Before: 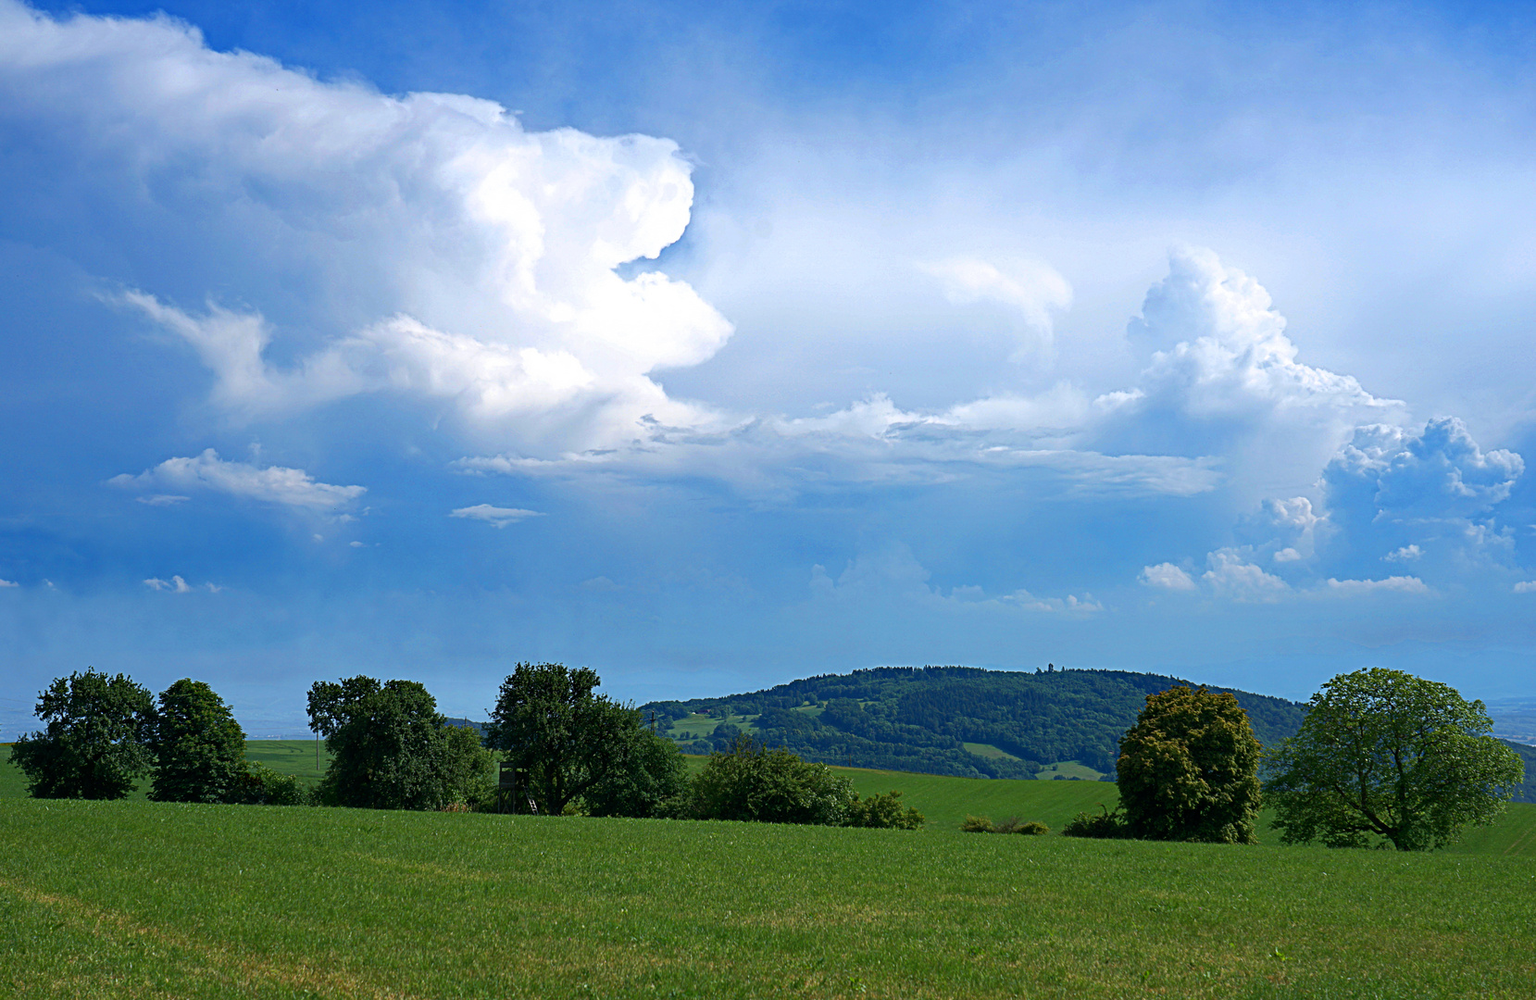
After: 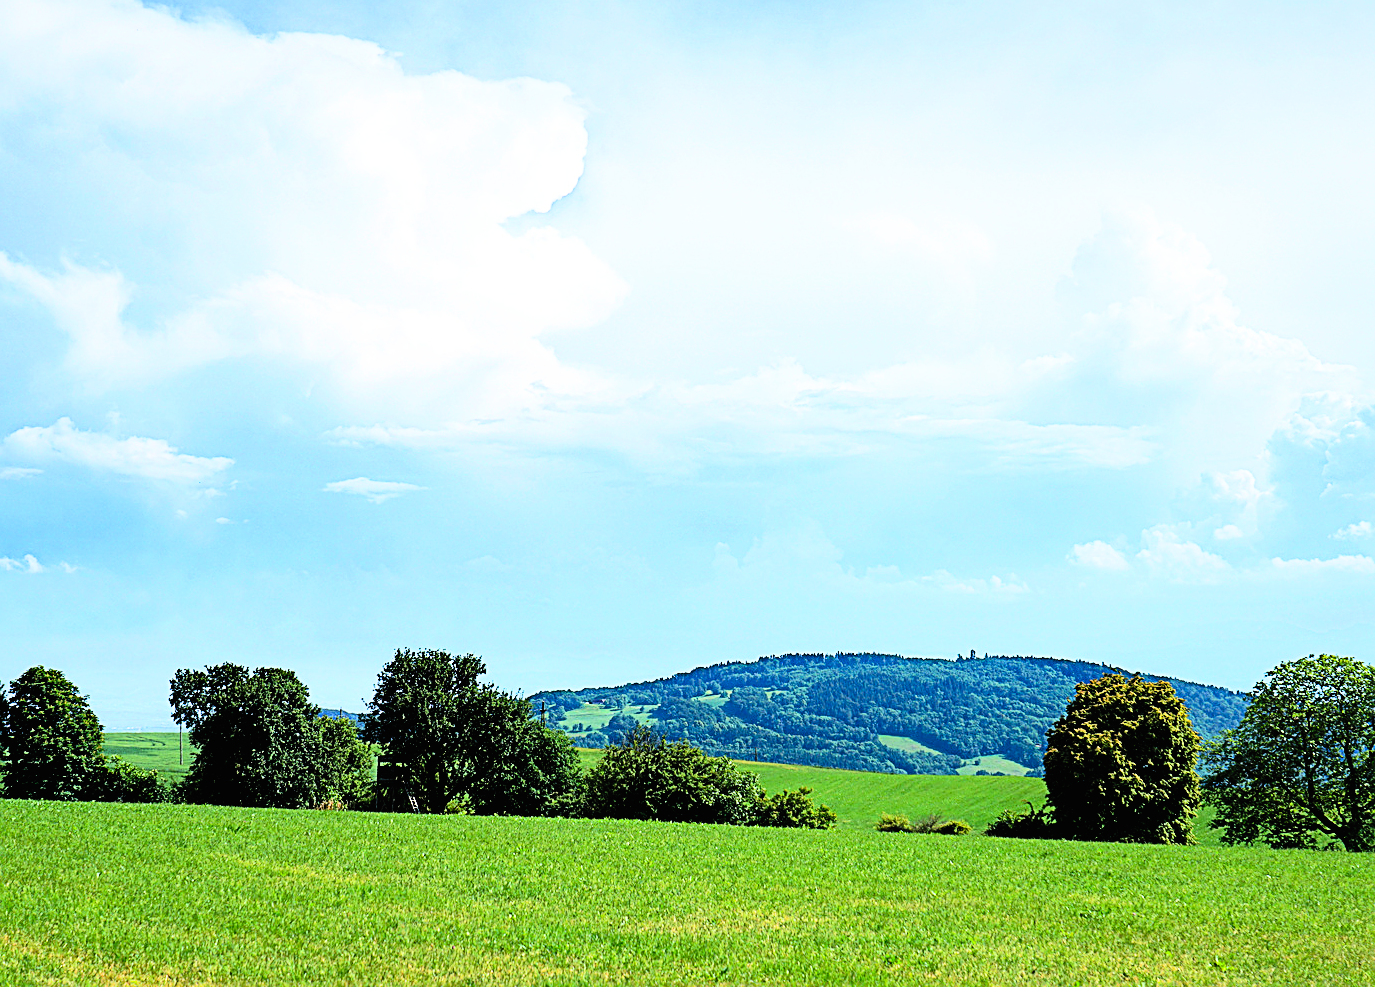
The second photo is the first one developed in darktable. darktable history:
color zones: curves: ch1 [(0.077, 0.436) (0.25, 0.5) (0.75, 0.5)]
crop: left 9.803%, top 6.217%, right 7.312%, bottom 2.35%
exposure: exposure 0.671 EV, compensate highlight preservation false
sharpen: on, module defaults
contrast brightness saturation: contrast 0.236, brightness 0.262, saturation 0.385
tone equalizer: -8 EV -0.787 EV, -7 EV -0.718 EV, -6 EV -0.636 EV, -5 EV -0.421 EV, -3 EV 0.387 EV, -2 EV 0.6 EV, -1 EV 0.699 EV, +0 EV 0.747 EV
filmic rgb: black relative exposure -5.11 EV, white relative exposure 3.99 EV, hardness 2.89, contrast 1.392, highlights saturation mix -19.34%
